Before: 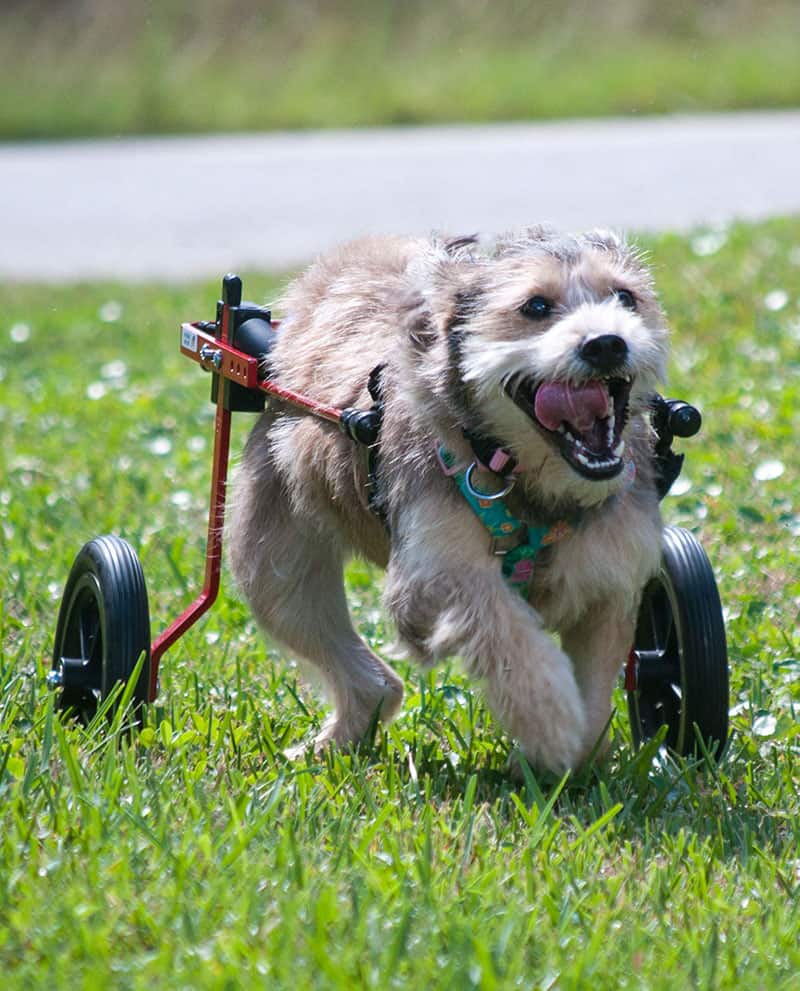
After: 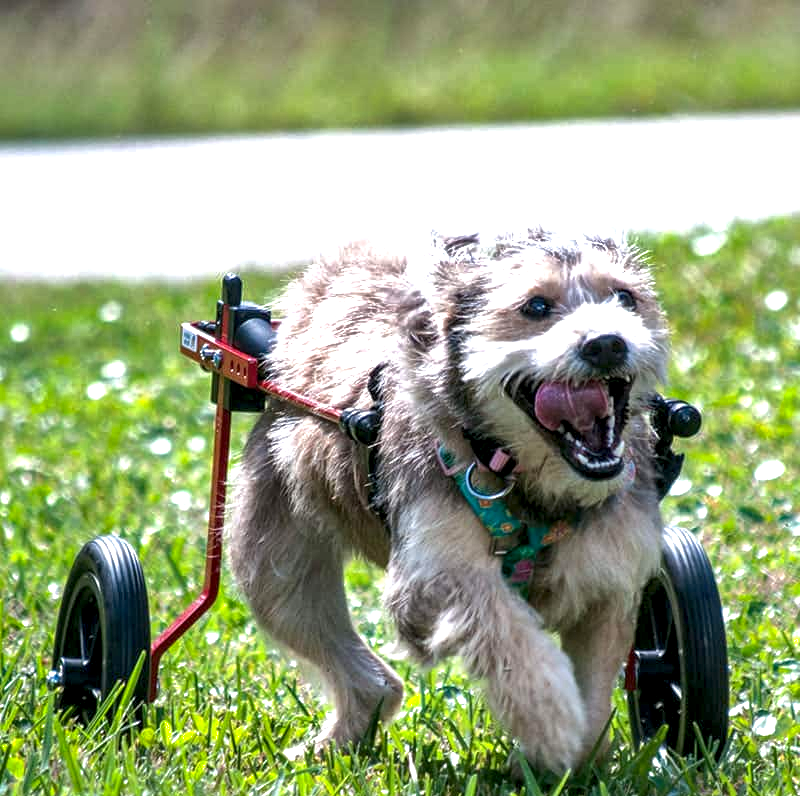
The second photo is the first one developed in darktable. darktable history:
rotate and perspective: crop left 0, crop top 0
crop: bottom 19.644%
exposure: black level correction 0, exposure 0.5 EV, compensate highlight preservation false
shadows and highlights: on, module defaults
local contrast: highlights 65%, shadows 54%, detail 169%, midtone range 0.514
